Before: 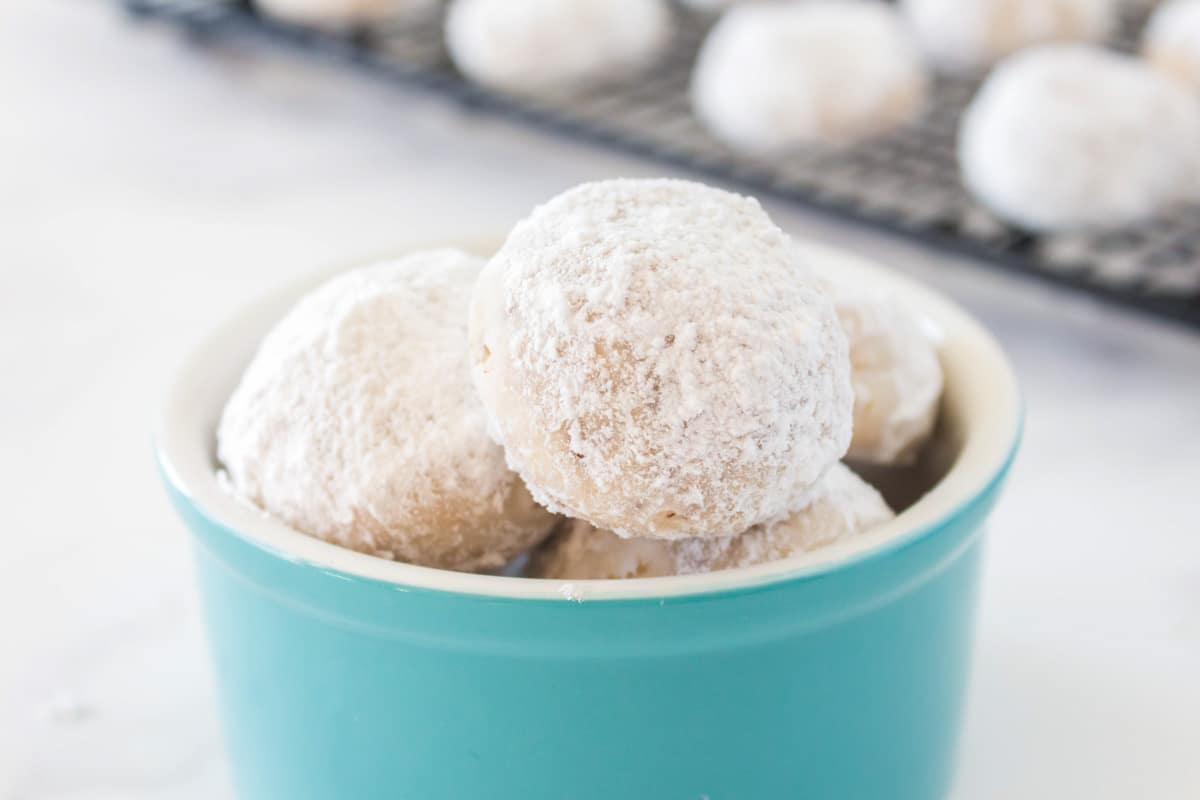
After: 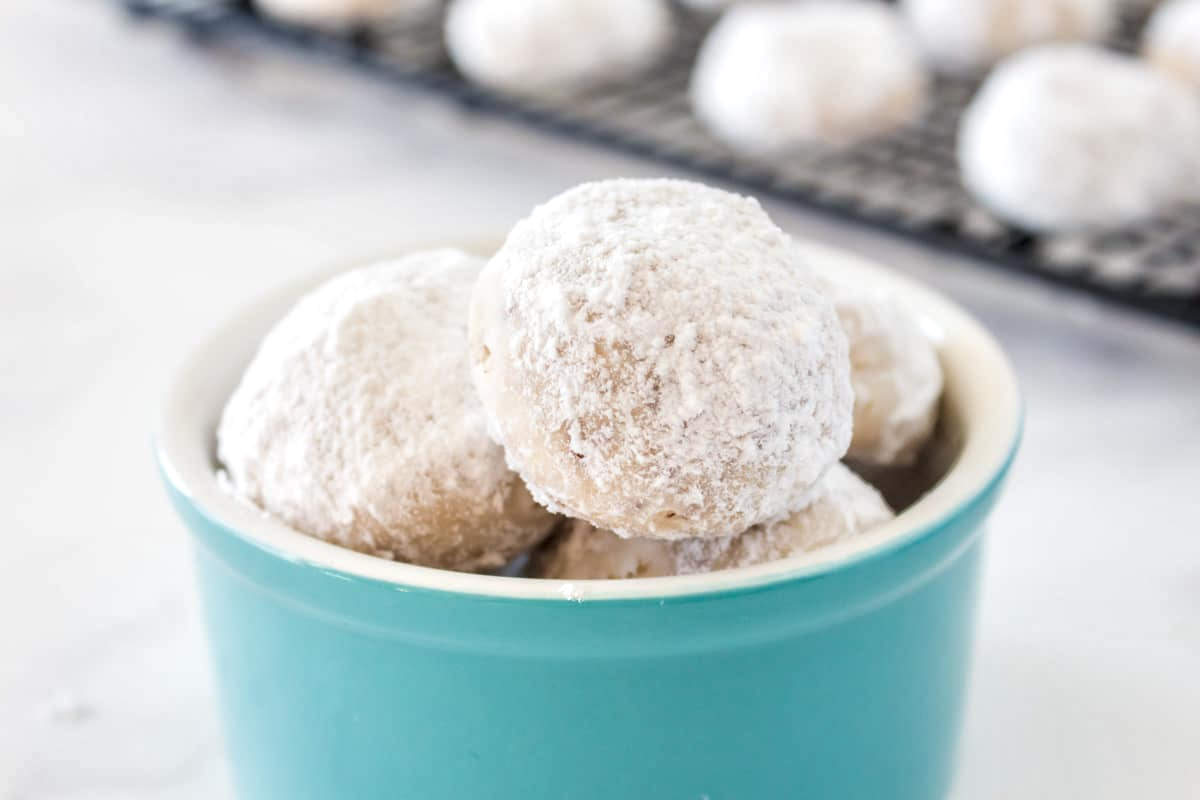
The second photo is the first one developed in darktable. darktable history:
contrast equalizer: y [[0.586, 0.584, 0.576, 0.565, 0.552, 0.539], [0.5 ×6], [0.97, 0.959, 0.919, 0.859, 0.789, 0.717], [0 ×6], [0 ×6]]
